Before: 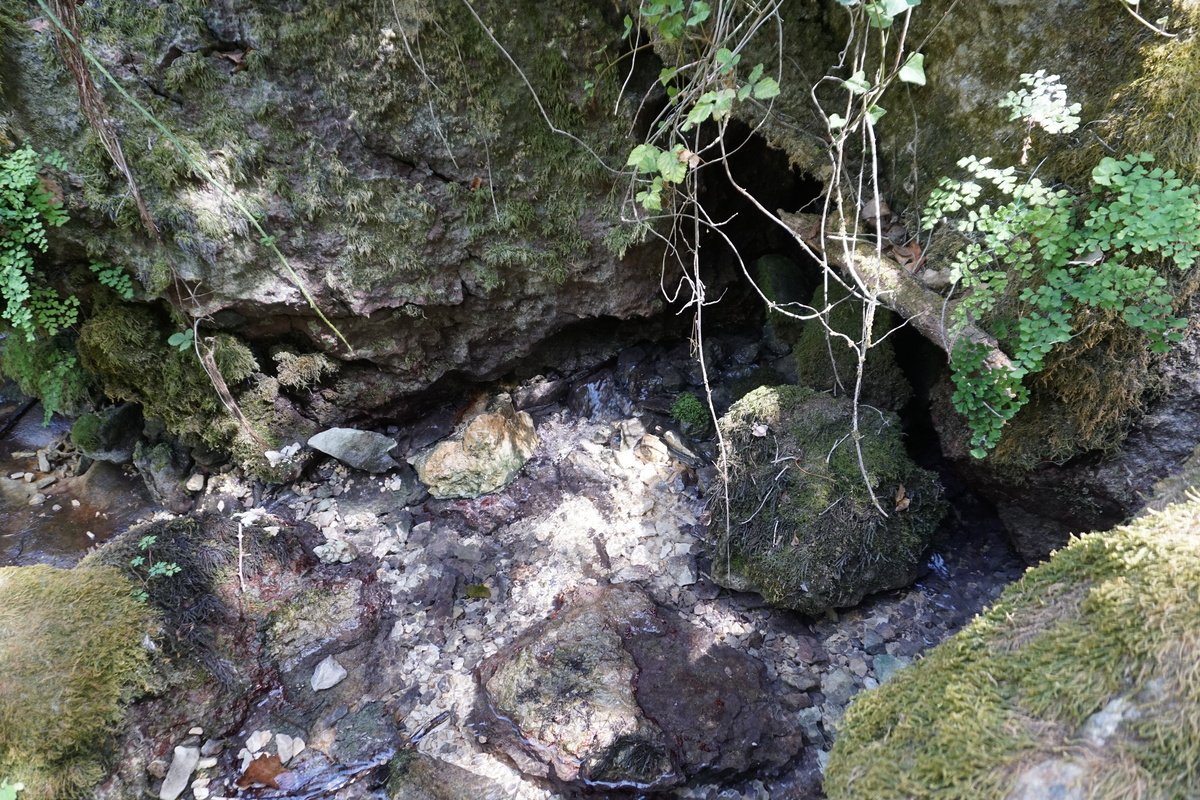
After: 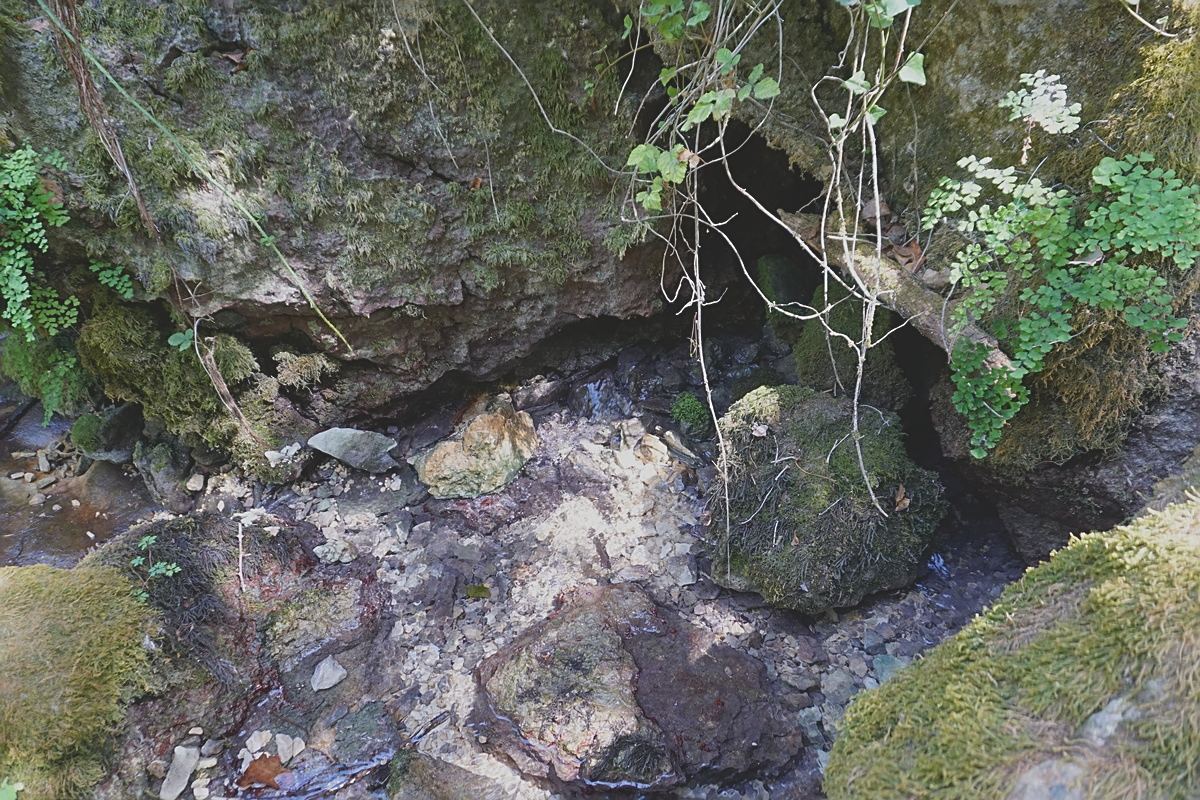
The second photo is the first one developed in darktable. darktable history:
contrast brightness saturation: contrast -0.28
sharpen: on, module defaults
